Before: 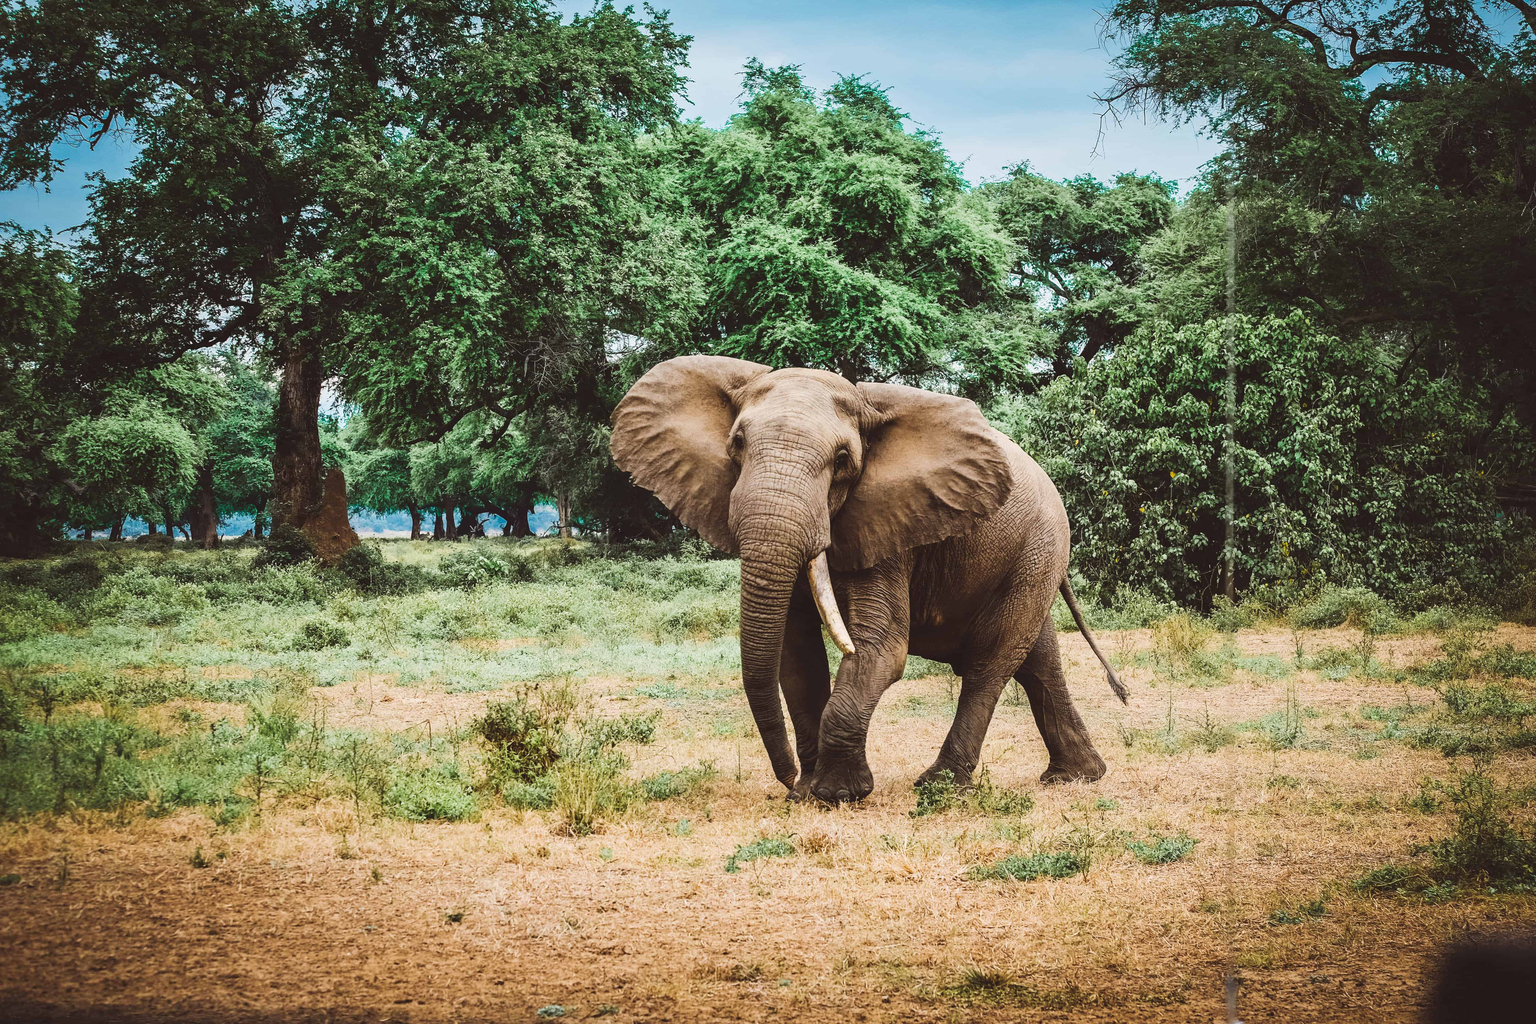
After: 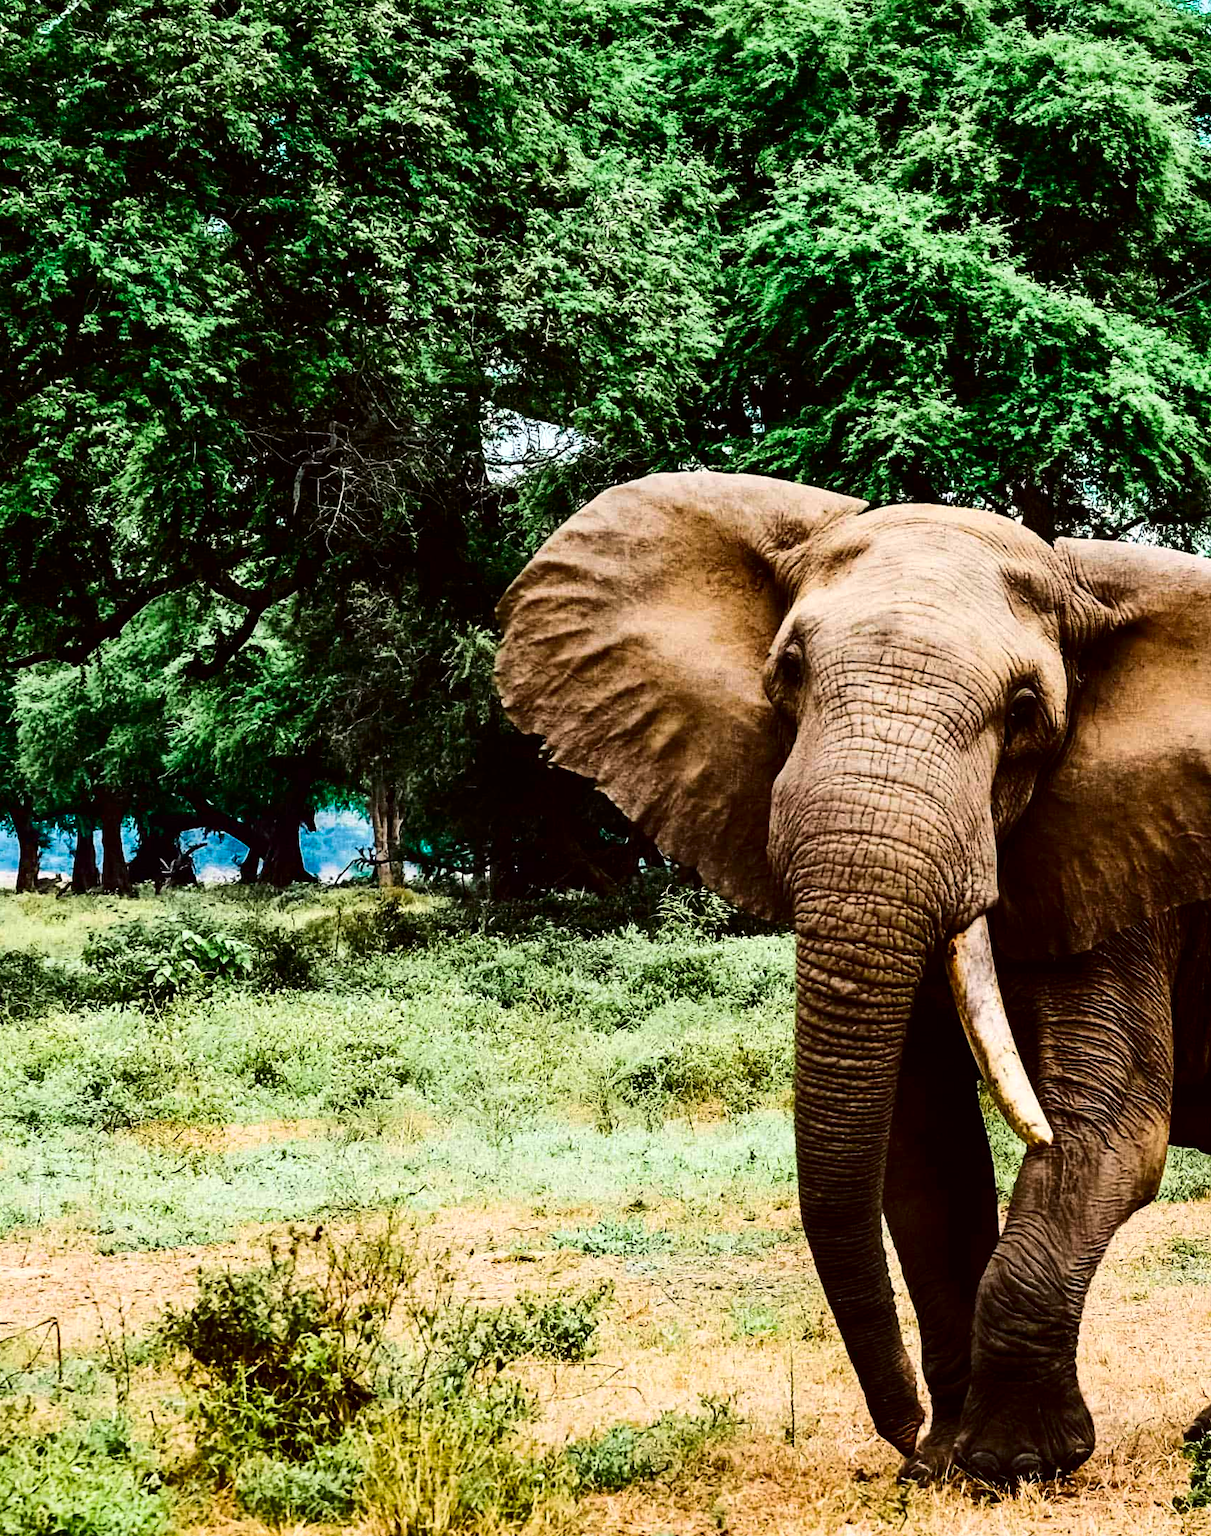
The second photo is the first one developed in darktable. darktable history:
rotate and perspective: rotation -0.013°, lens shift (vertical) -0.027, lens shift (horizontal) 0.178, crop left 0.016, crop right 0.989, crop top 0.082, crop bottom 0.918
contrast brightness saturation: contrast 0.22, brightness -0.19, saturation 0.24
color balance: contrast 8.5%, output saturation 105%
rgb curve: curves: ch0 [(0, 0) (0.136, 0.078) (0.262, 0.245) (0.414, 0.42) (1, 1)], compensate middle gray true, preserve colors basic power
crop and rotate: left 29.476%, top 10.214%, right 35.32%, bottom 17.333%
